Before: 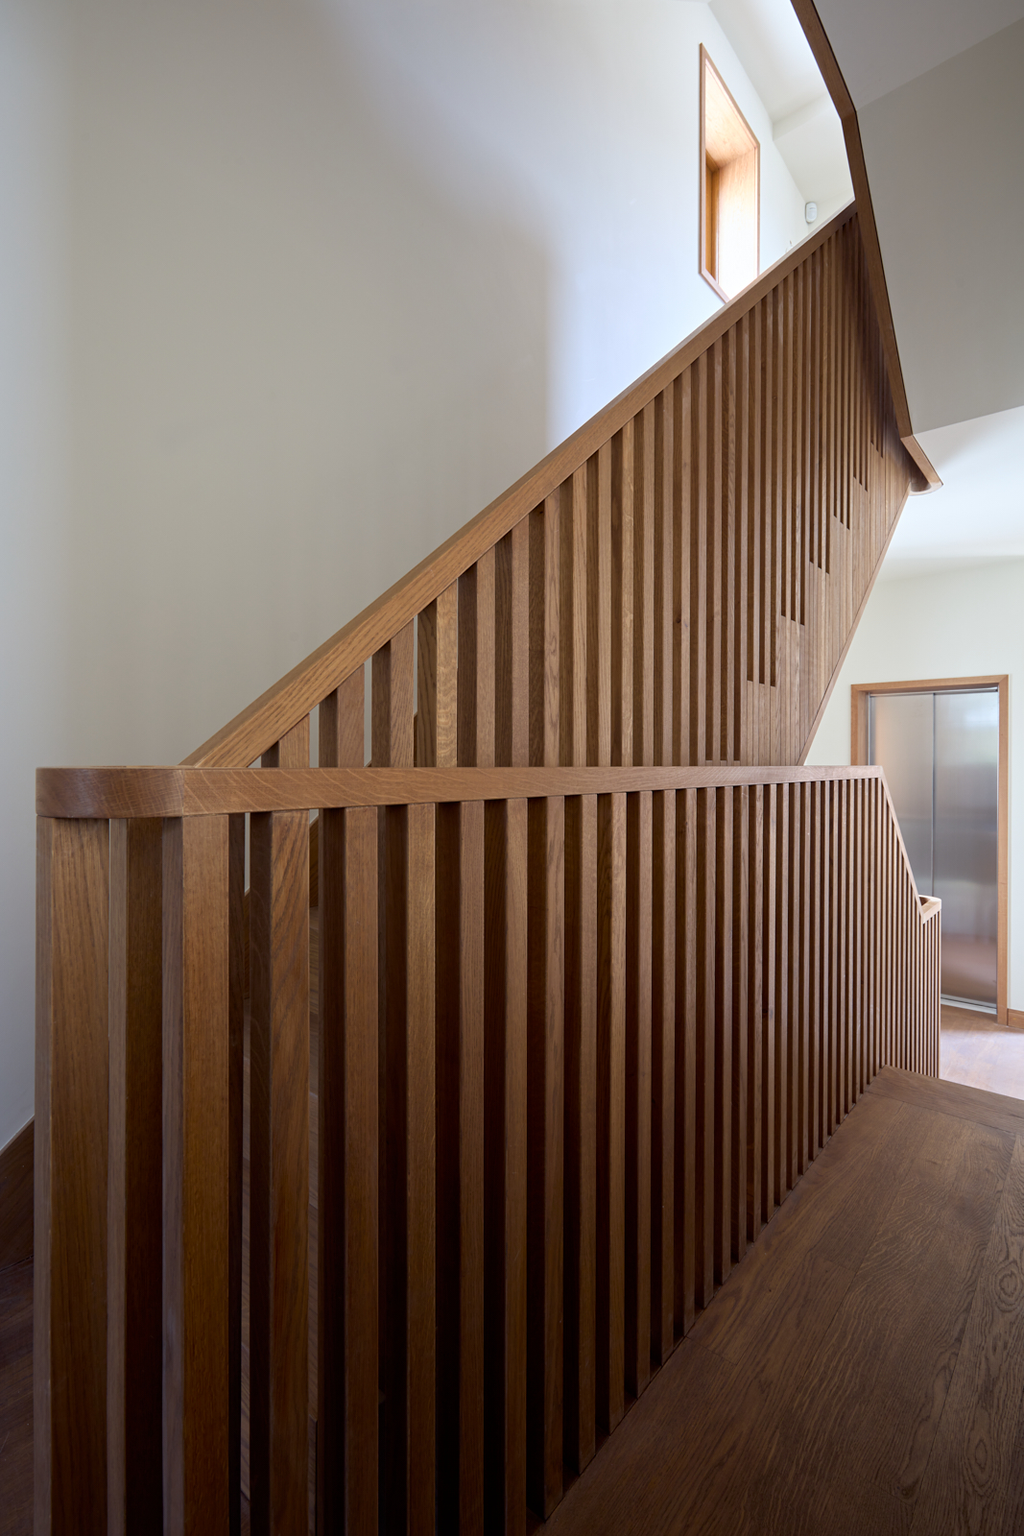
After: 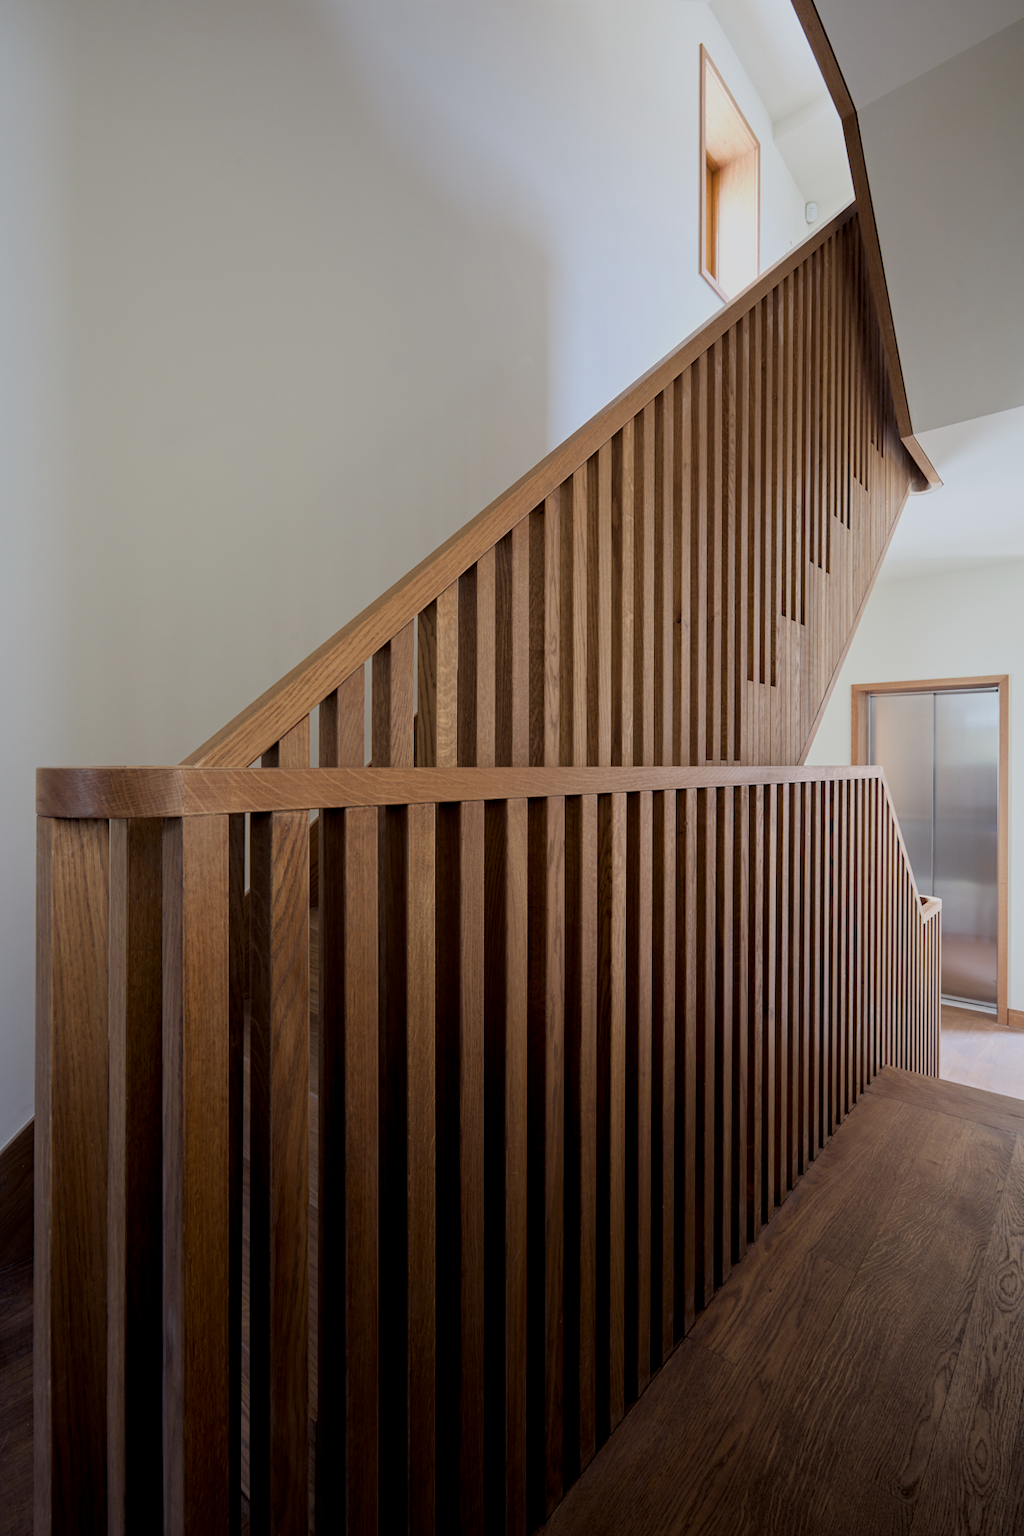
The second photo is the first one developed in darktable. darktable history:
local contrast: highlights 101%, shadows 102%, detail 119%, midtone range 0.2
filmic rgb: black relative exposure -7.65 EV, white relative exposure 4.56 EV, threshold 3.03 EV, hardness 3.61, enable highlight reconstruction true
